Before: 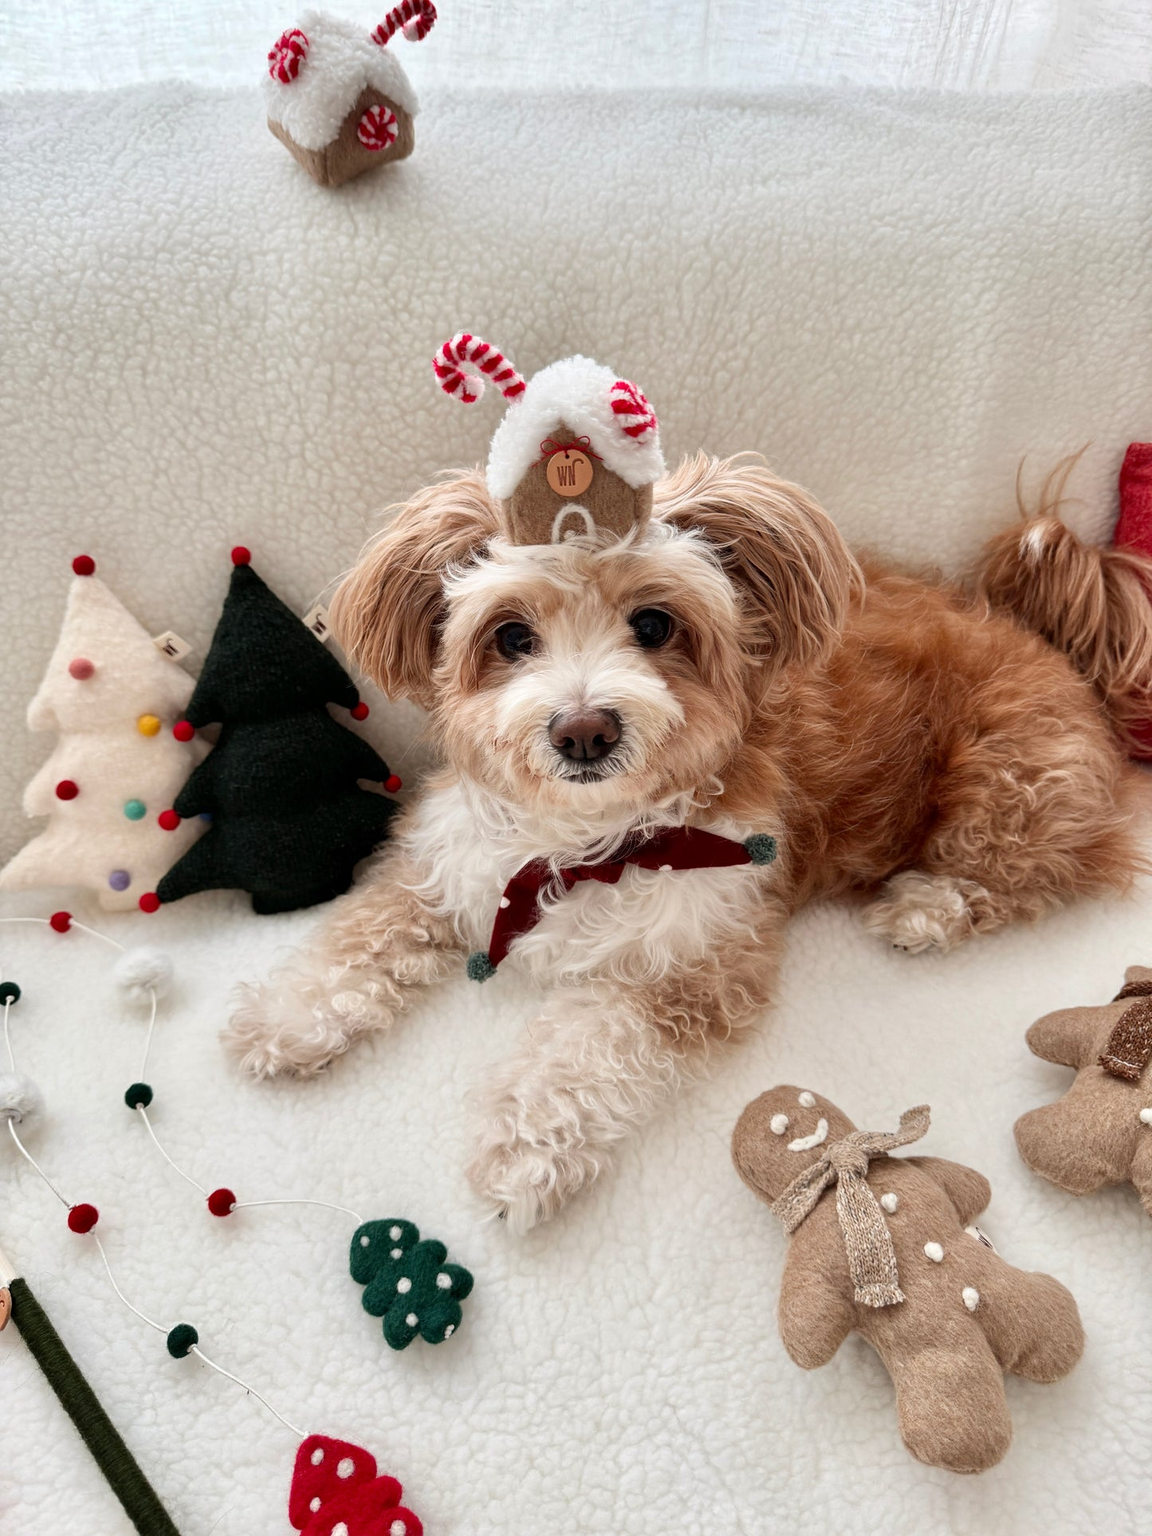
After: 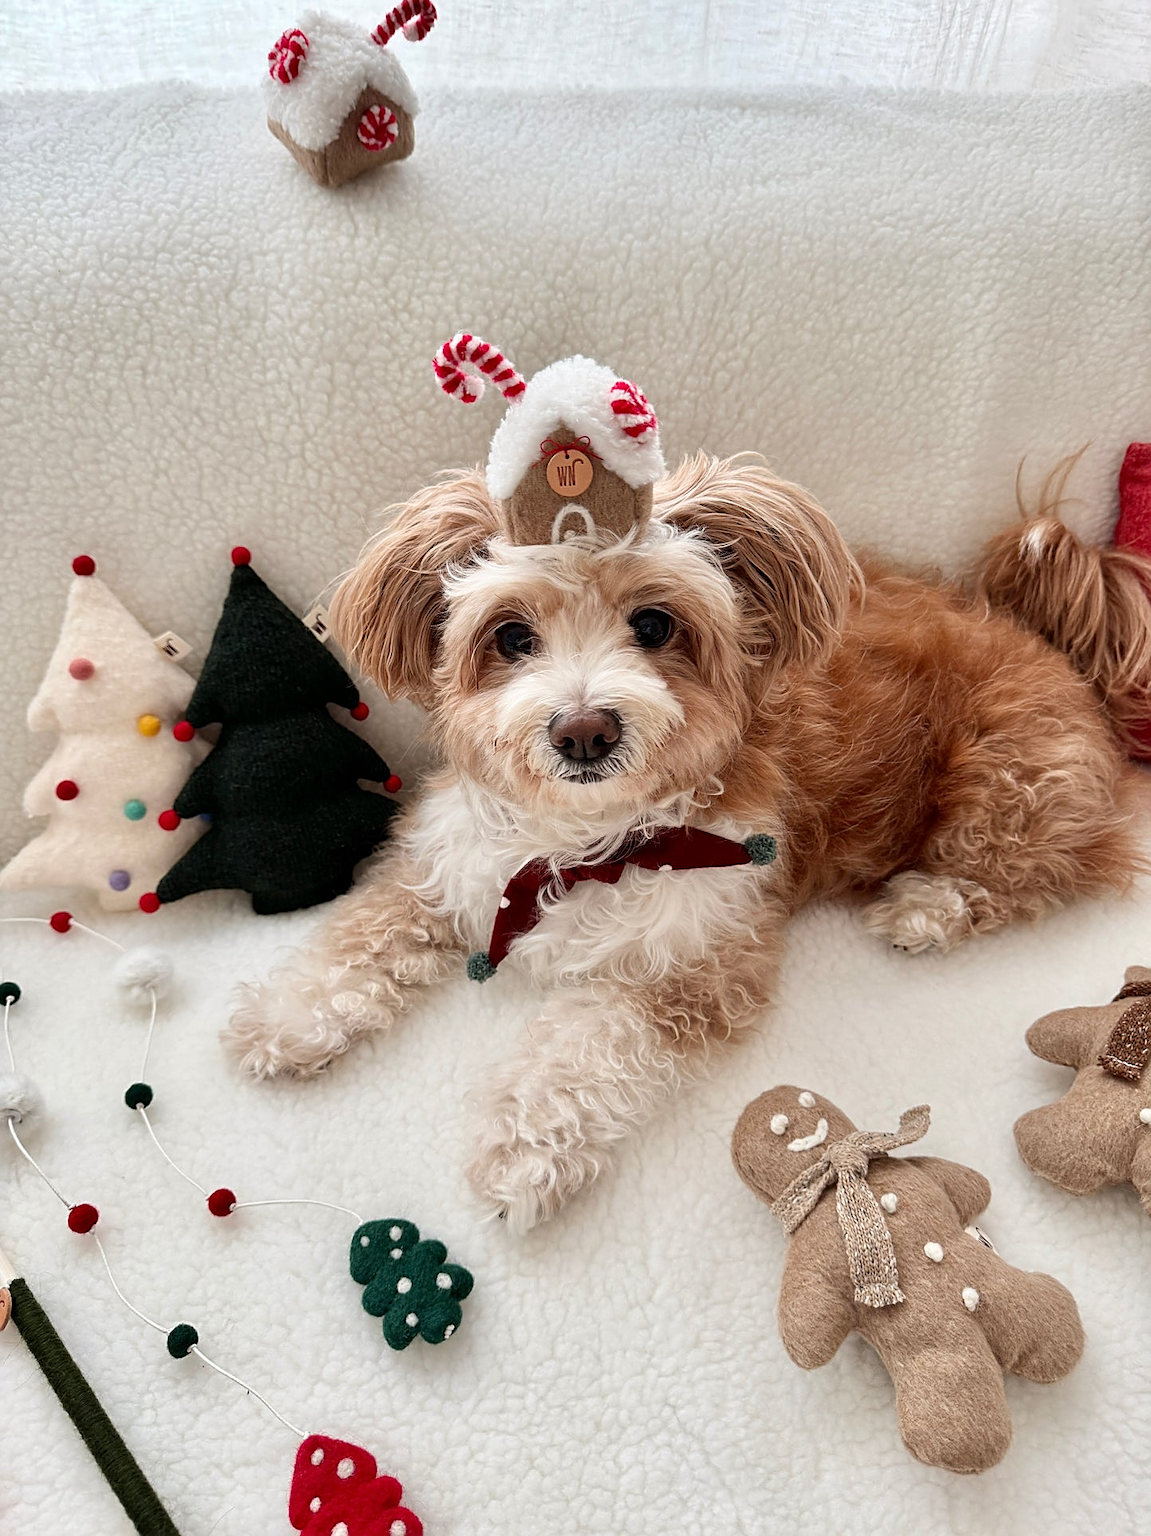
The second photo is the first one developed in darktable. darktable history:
sharpen: amount 0.494
